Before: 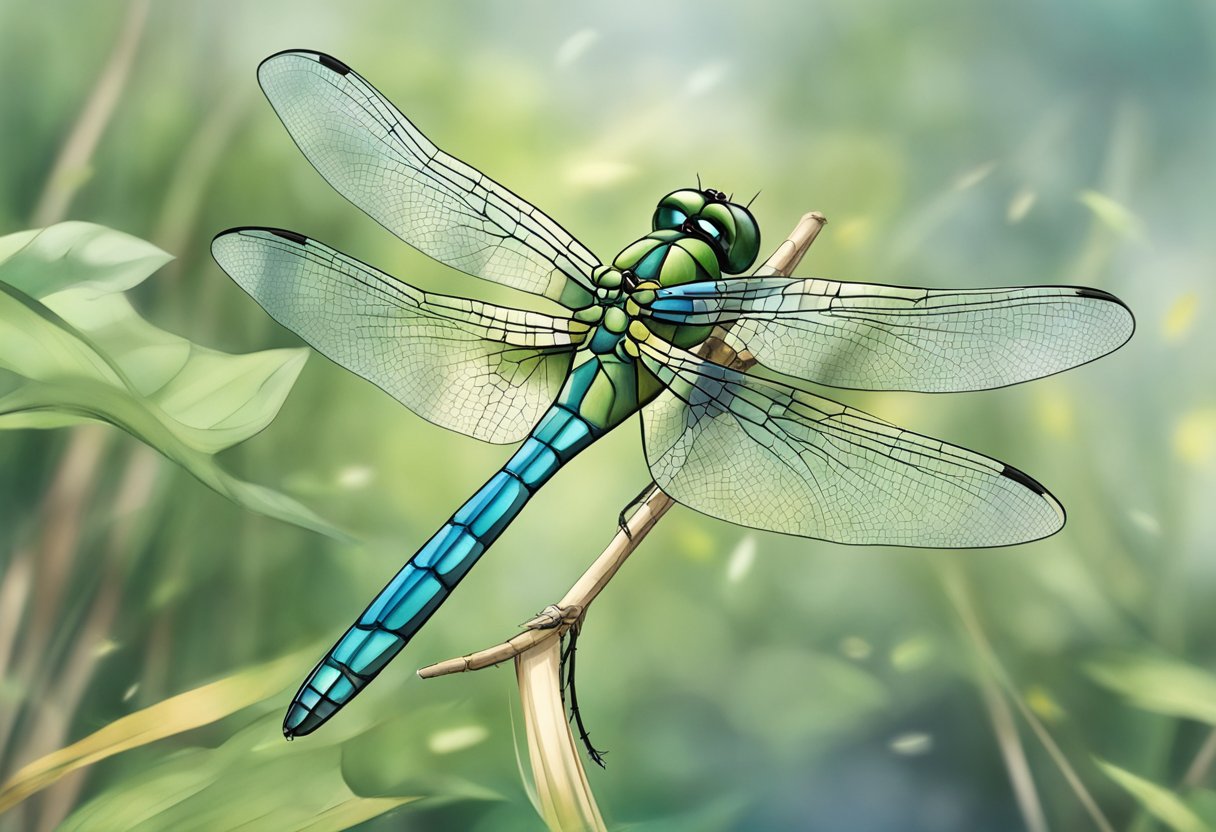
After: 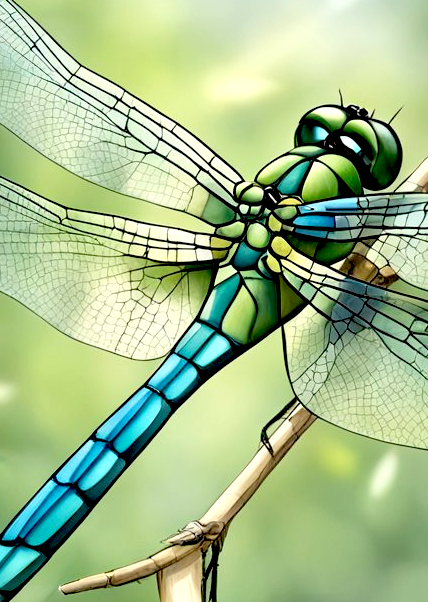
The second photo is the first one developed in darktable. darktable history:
crop and rotate: left 29.476%, top 10.214%, right 35.32%, bottom 17.333%
exposure: black level correction 0.031, exposure 0.304 EV, compensate highlight preservation false
